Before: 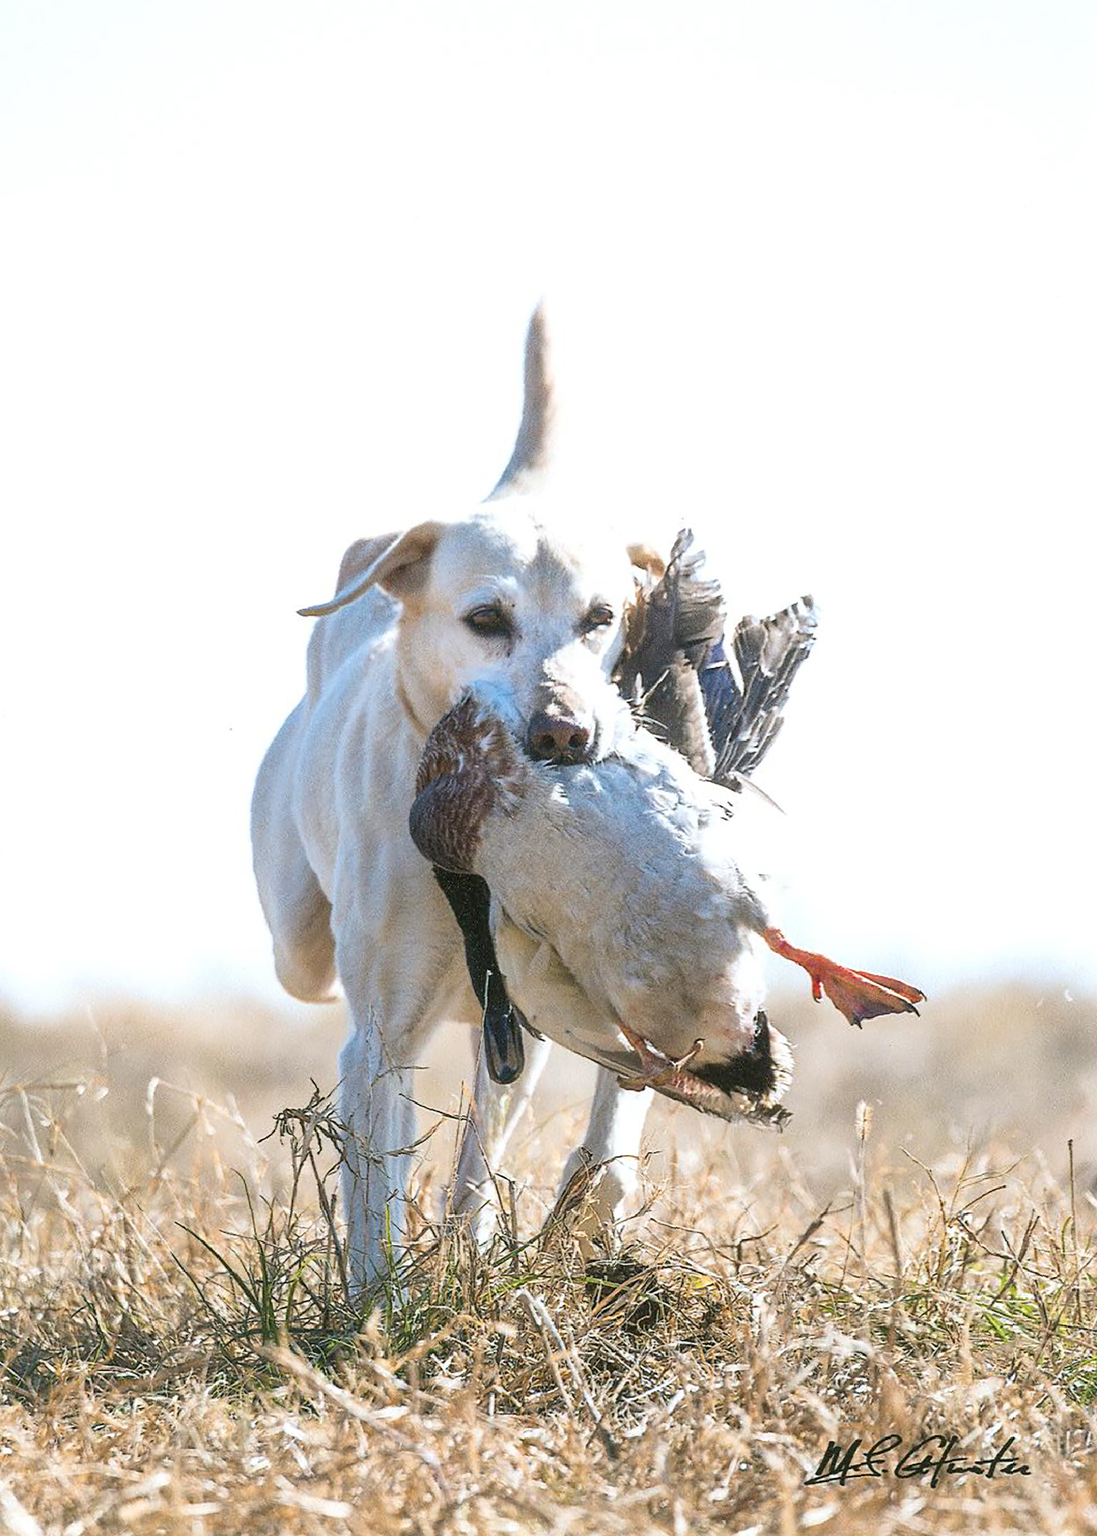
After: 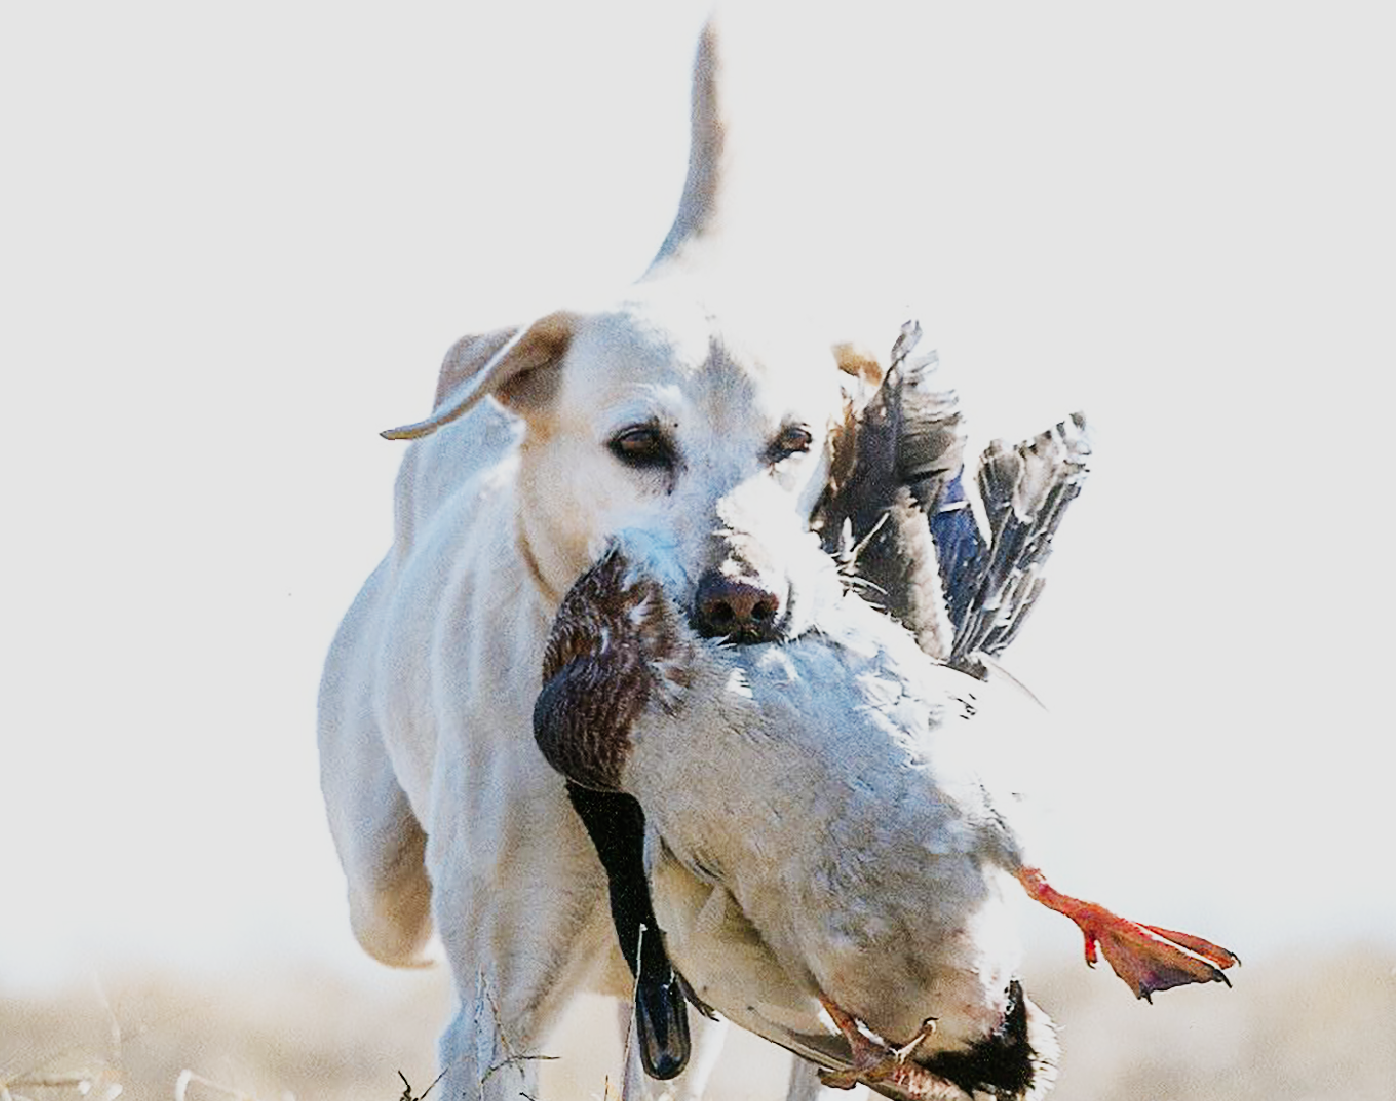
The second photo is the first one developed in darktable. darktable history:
sigmoid: contrast 1.81, skew -0.21, preserve hue 0%, red attenuation 0.1, red rotation 0.035, green attenuation 0.1, green rotation -0.017, blue attenuation 0.15, blue rotation -0.052, base primaries Rec2020
crop: left 1.744%, top 19.225%, right 5.069%, bottom 28.357%
